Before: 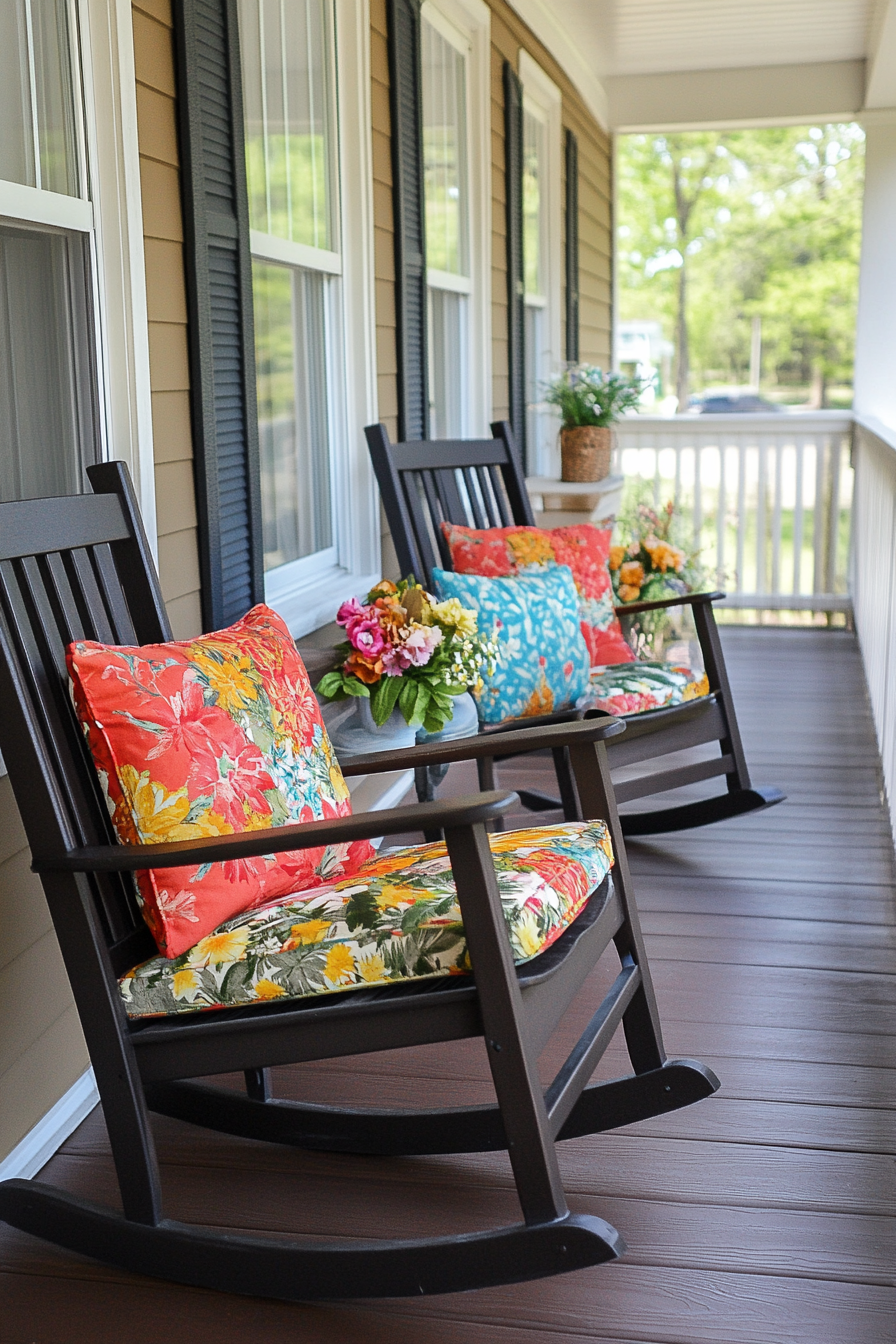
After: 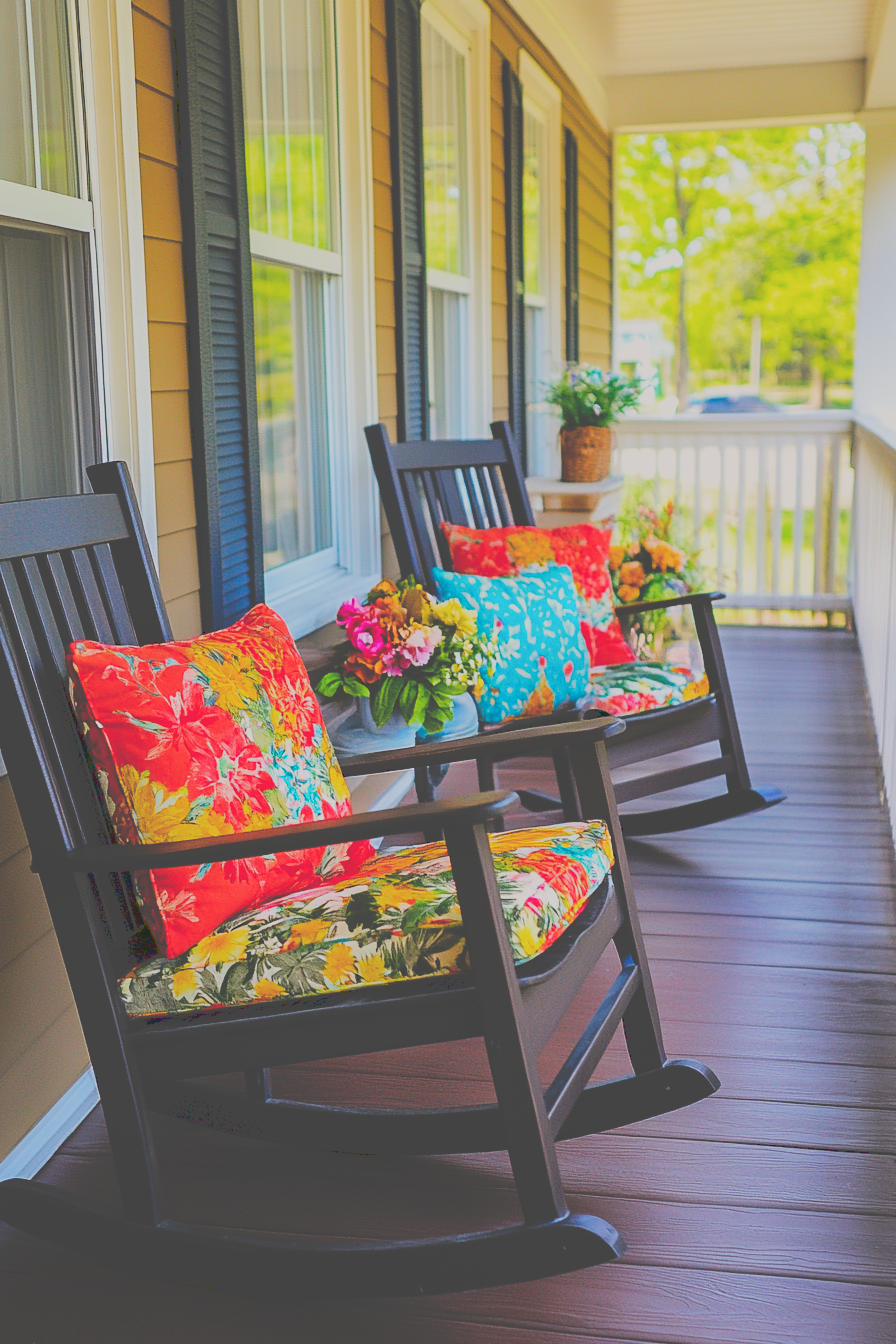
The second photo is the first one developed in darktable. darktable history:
color balance rgb: highlights gain › chroma 1.644%, highlights gain › hue 56.92°, linear chroma grading › shadows 17.627%, linear chroma grading › highlights 61.529%, linear chroma grading › global chroma 49.598%, perceptual saturation grading › global saturation -0.018%, global vibrance 4.839%
exposure: black level correction 0, exposure 0.199 EV, compensate exposure bias true, compensate highlight preservation false
filmic rgb: black relative exposure -7.65 EV, white relative exposure 4.56 EV, threshold 2.95 EV, hardness 3.61, enable highlight reconstruction true
sharpen: radius 5.354, amount 0.309, threshold 26.107
tone curve: curves: ch0 [(0, 0) (0.003, 0.284) (0.011, 0.284) (0.025, 0.288) (0.044, 0.29) (0.069, 0.292) (0.1, 0.296) (0.136, 0.298) (0.177, 0.305) (0.224, 0.312) (0.277, 0.327) (0.335, 0.362) (0.399, 0.407) (0.468, 0.464) (0.543, 0.537) (0.623, 0.62) (0.709, 0.71) (0.801, 0.79) (0.898, 0.862) (1, 1)], preserve colors none
